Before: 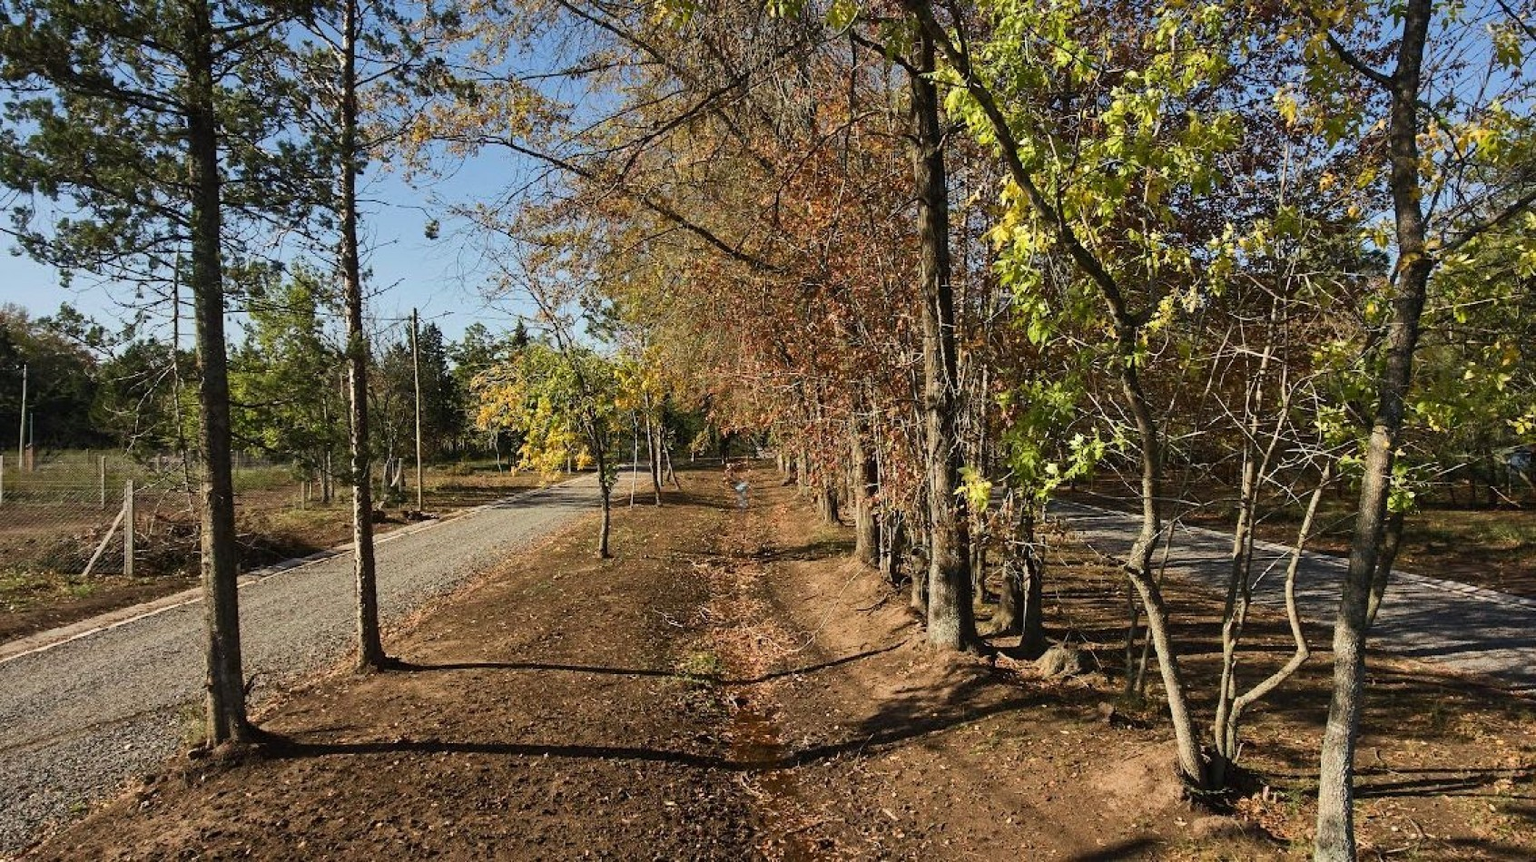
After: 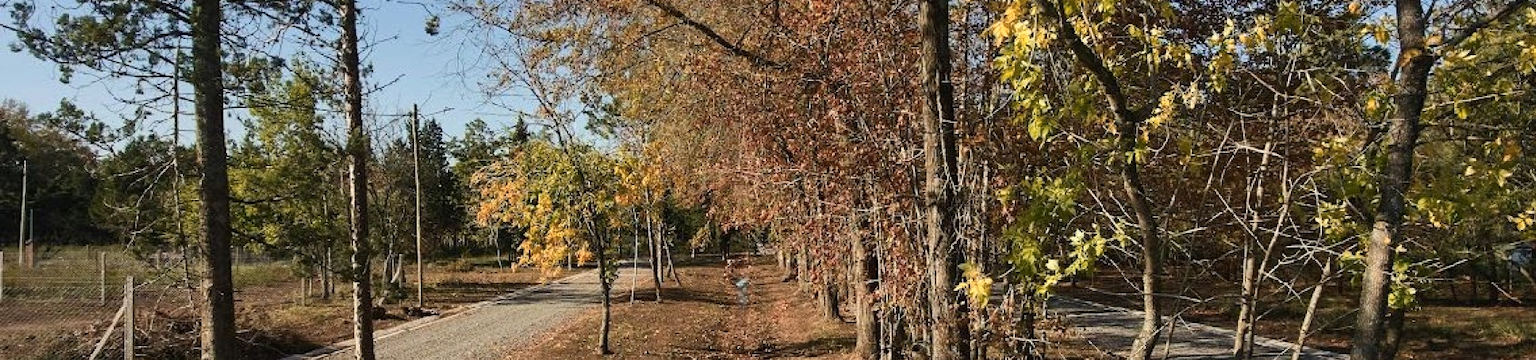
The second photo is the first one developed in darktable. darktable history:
crop and rotate: top 23.84%, bottom 34.294%
color zones: curves: ch1 [(0, 0.455) (0.063, 0.455) (0.286, 0.495) (0.429, 0.5) (0.571, 0.5) (0.714, 0.5) (0.857, 0.5) (1, 0.455)]; ch2 [(0, 0.532) (0.063, 0.521) (0.233, 0.447) (0.429, 0.489) (0.571, 0.5) (0.714, 0.5) (0.857, 0.5) (1, 0.532)]
